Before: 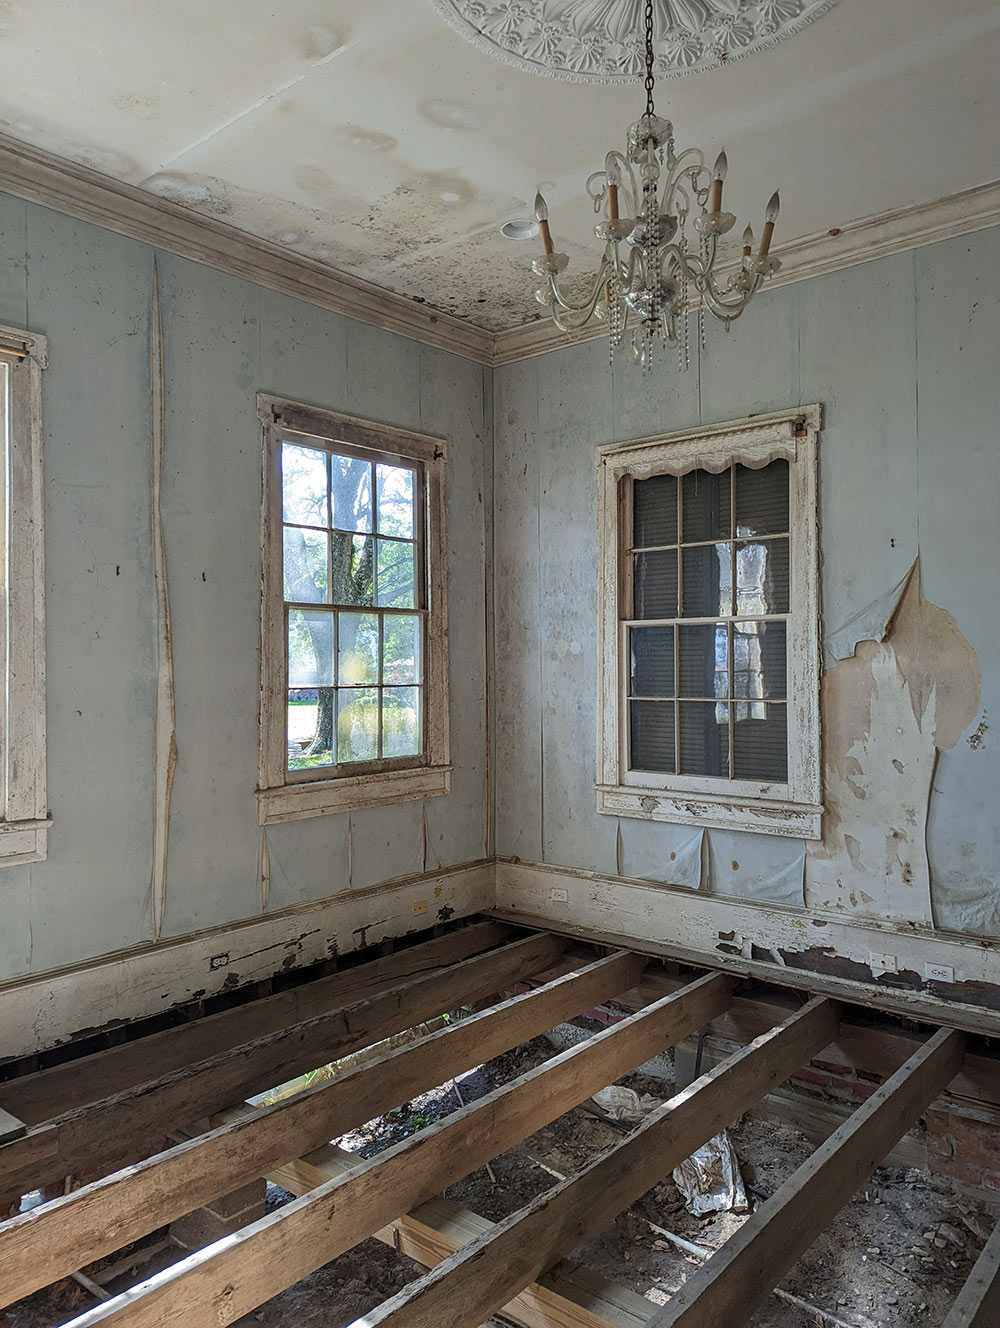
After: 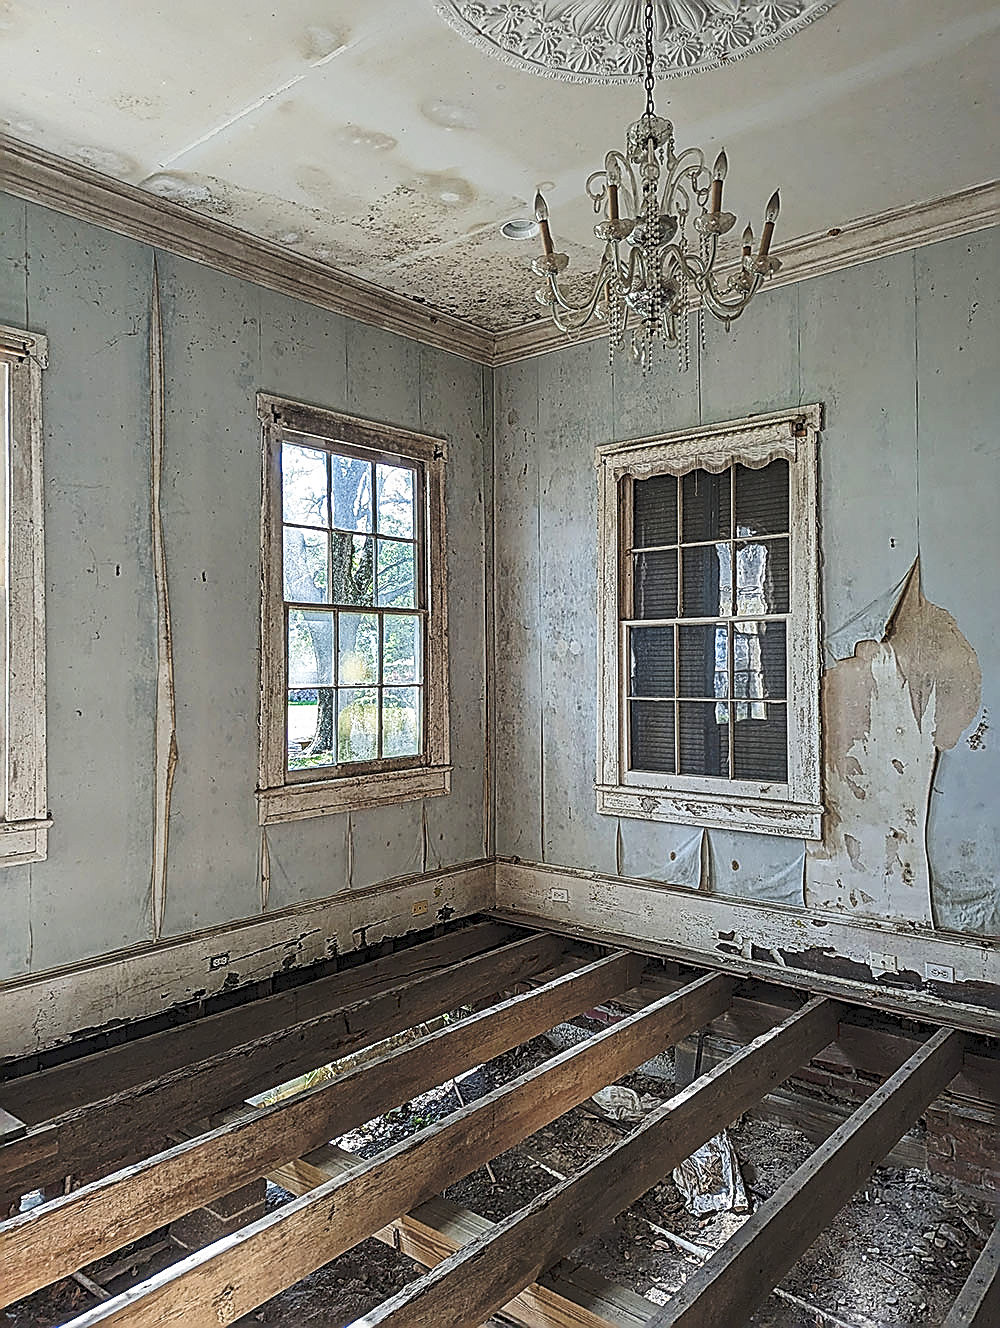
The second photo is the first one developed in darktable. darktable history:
local contrast: on, module defaults
shadows and highlights: shadows 4.1, highlights -17.6, soften with gaussian
tone curve: curves: ch0 [(0, 0) (0.003, 0.077) (0.011, 0.089) (0.025, 0.105) (0.044, 0.122) (0.069, 0.134) (0.1, 0.151) (0.136, 0.171) (0.177, 0.198) (0.224, 0.23) (0.277, 0.273) (0.335, 0.343) (0.399, 0.422) (0.468, 0.508) (0.543, 0.601) (0.623, 0.695) (0.709, 0.782) (0.801, 0.866) (0.898, 0.934) (1, 1)], preserve colors none
sharpen: amount 1.861
